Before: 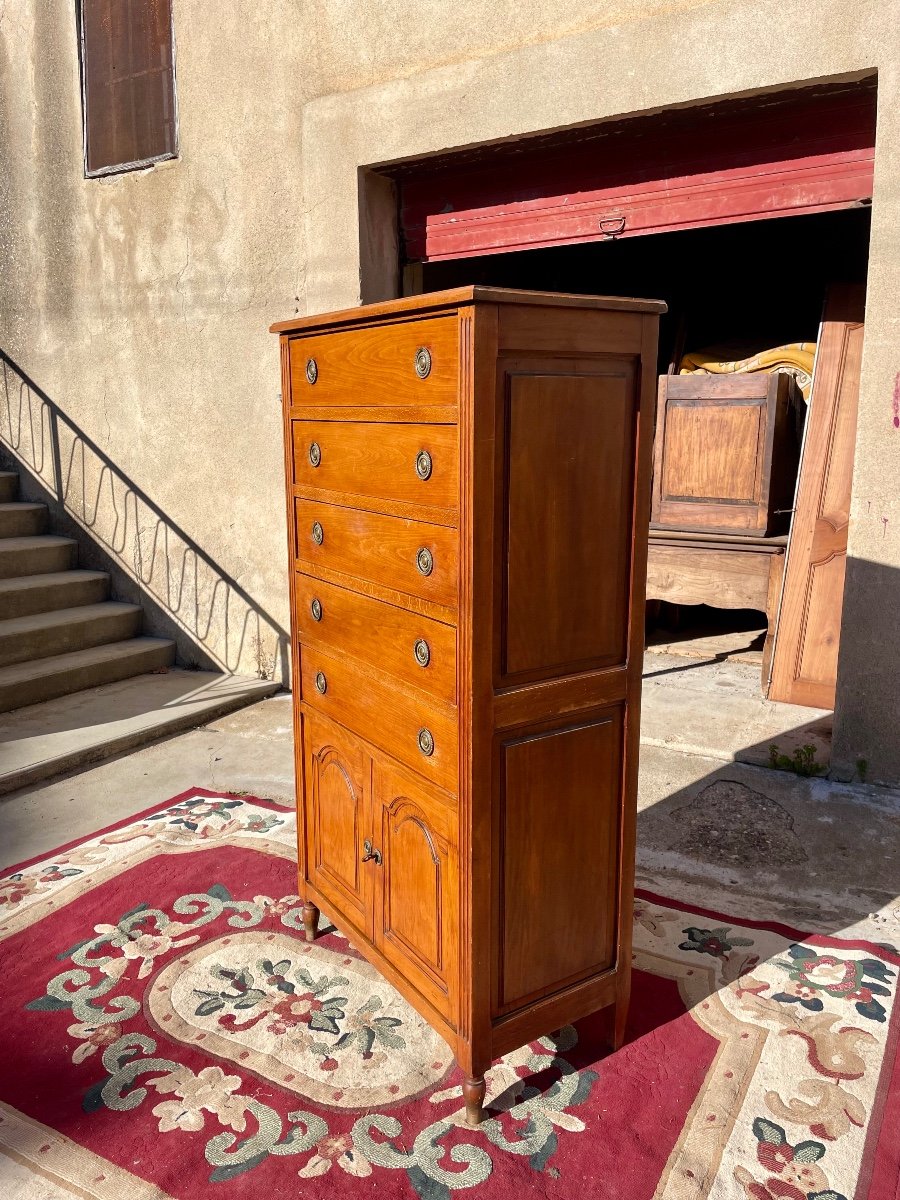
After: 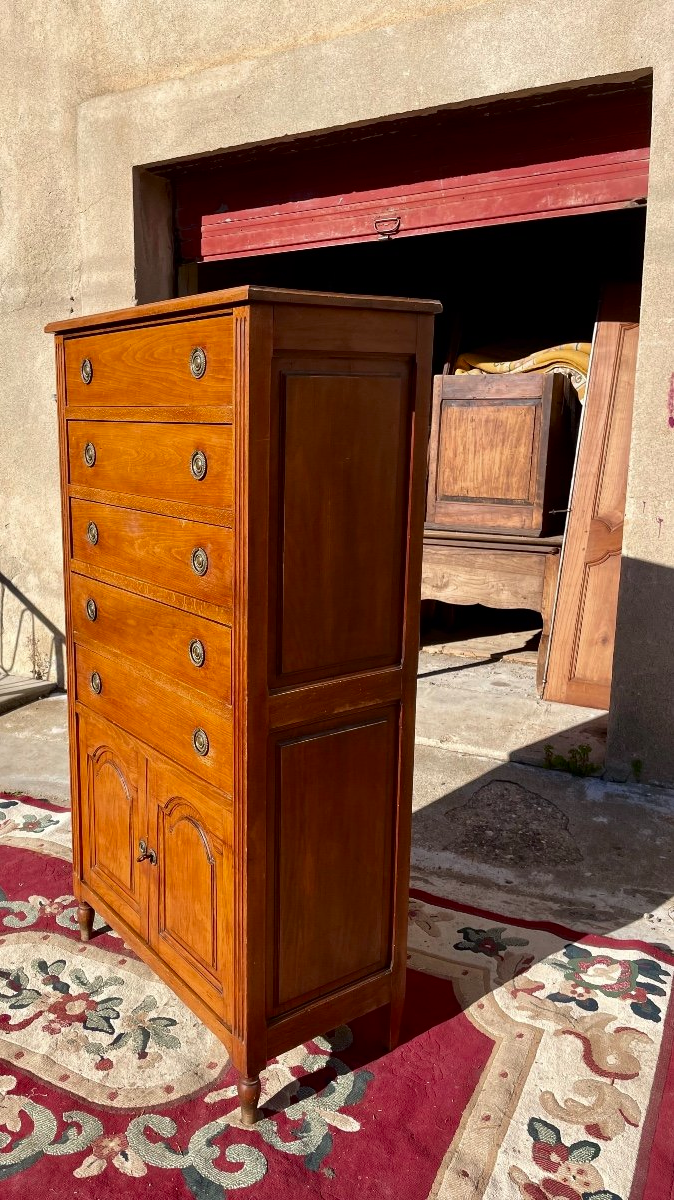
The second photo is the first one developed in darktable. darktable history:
contrast brightness saturation: brightness -0.089
crop and rotate: left 25.053%
